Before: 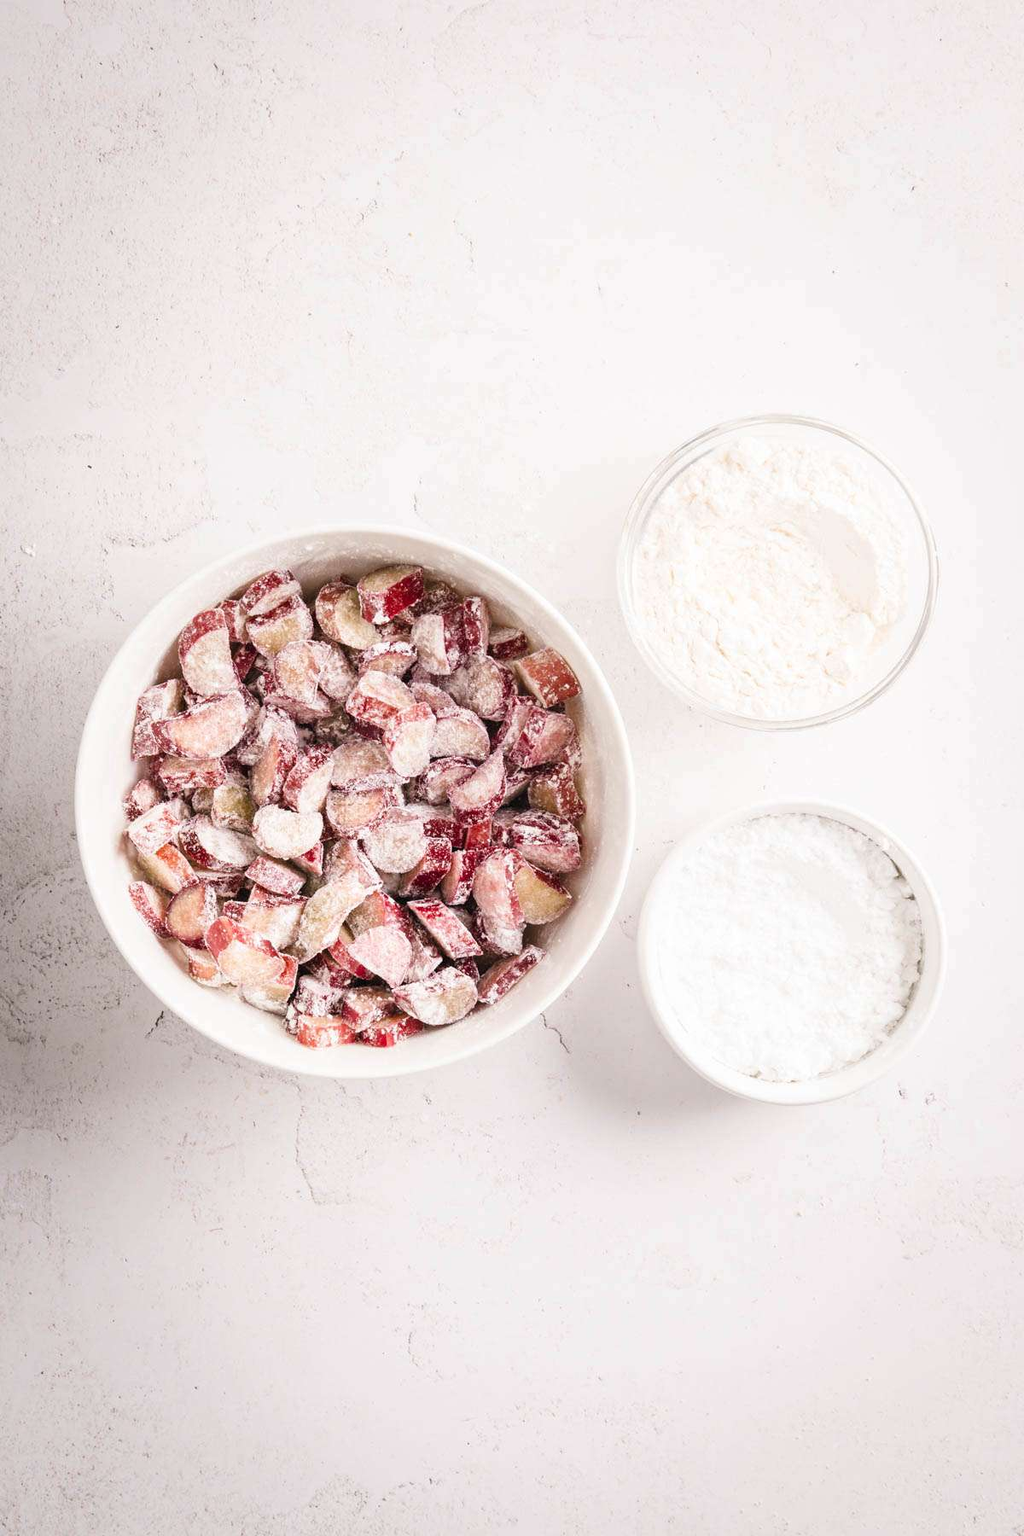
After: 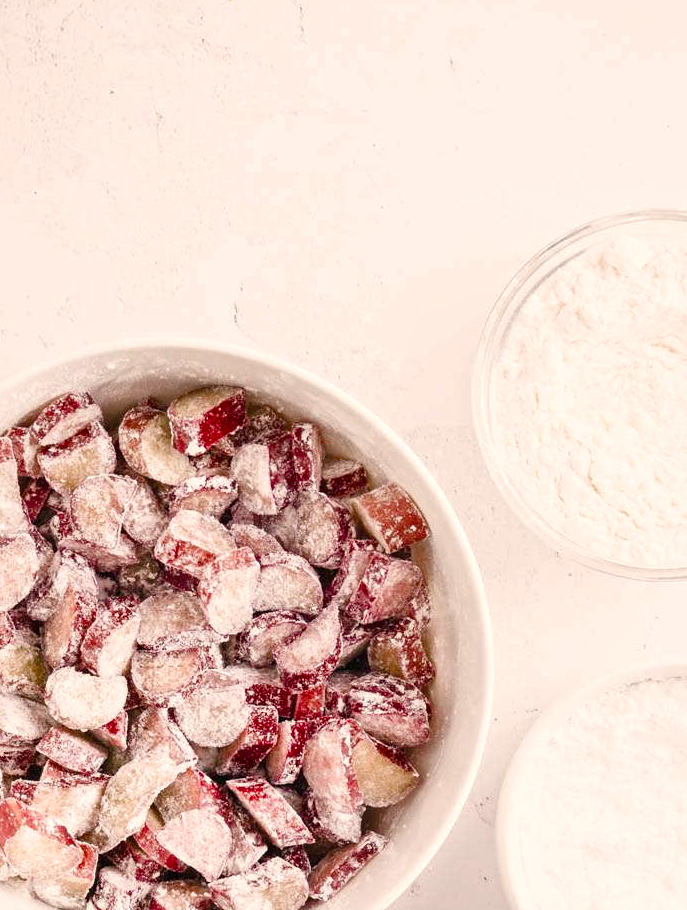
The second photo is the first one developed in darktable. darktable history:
color balance rgb: highlights gain › chroma 3.803%, highlights gain › hue 59.35°, perceptual saturation grading › global saturation 20%, perceptual saturation grading › highlights -49.216%, perceptual saturation grading › shadows 24.403%
local contrast: mode bilateral grid, contrast 29, coarseness 16, detail 116%, midtone range 0.2
crop: left 20.939%, top 15.355%, right 21.744%, bottom 34.068%
